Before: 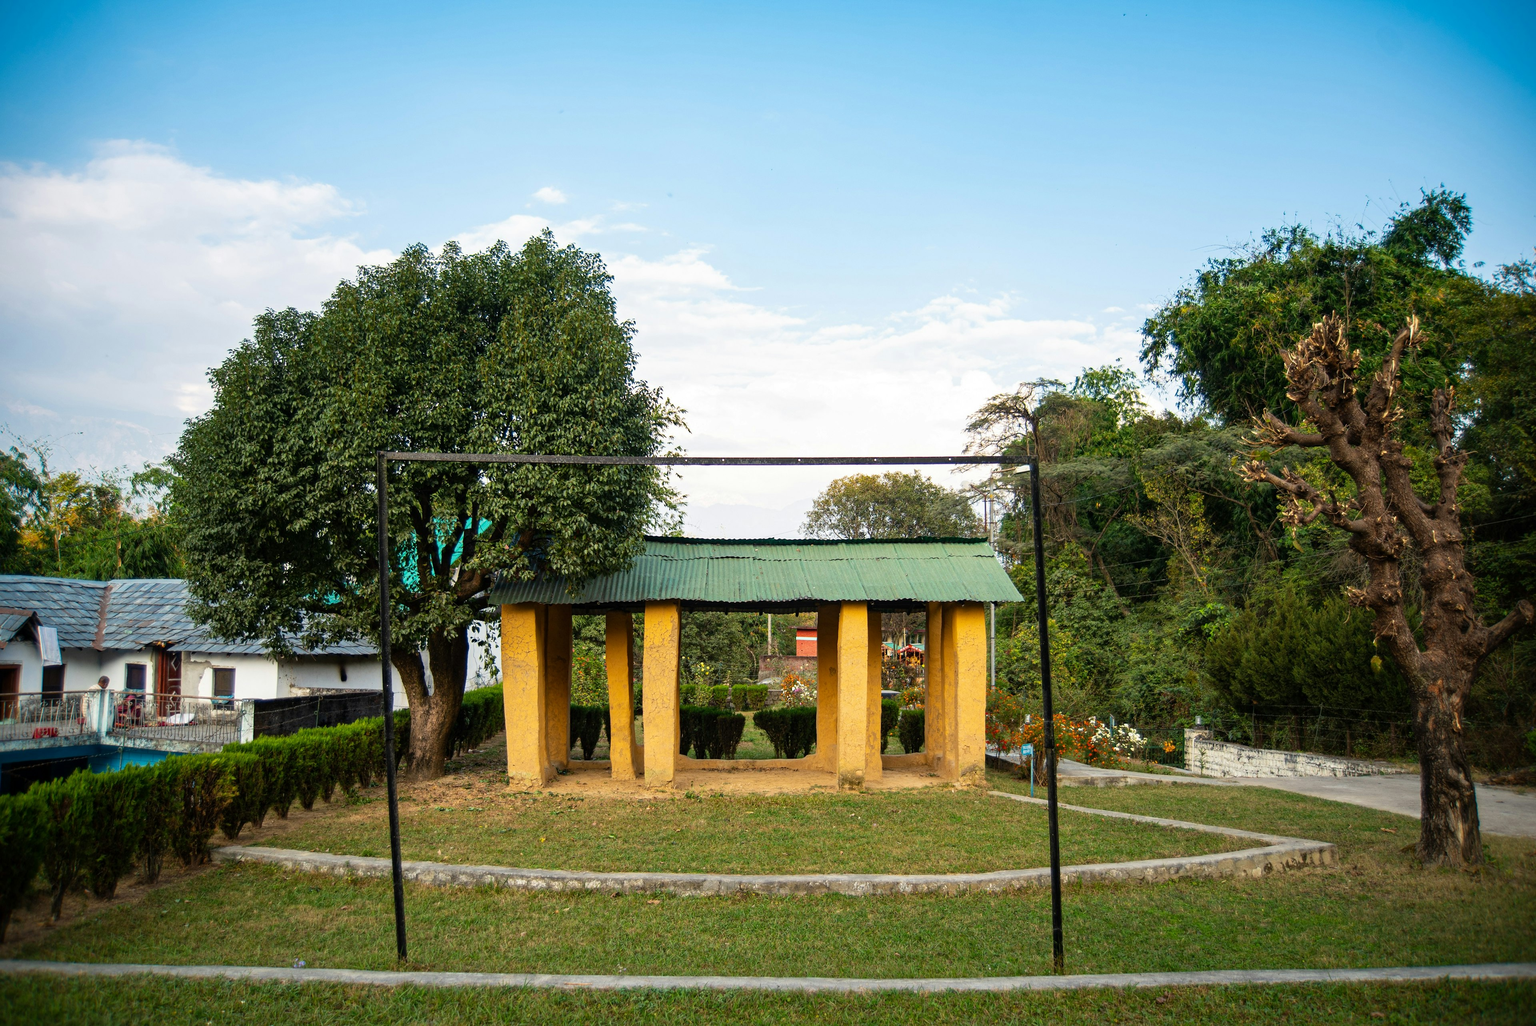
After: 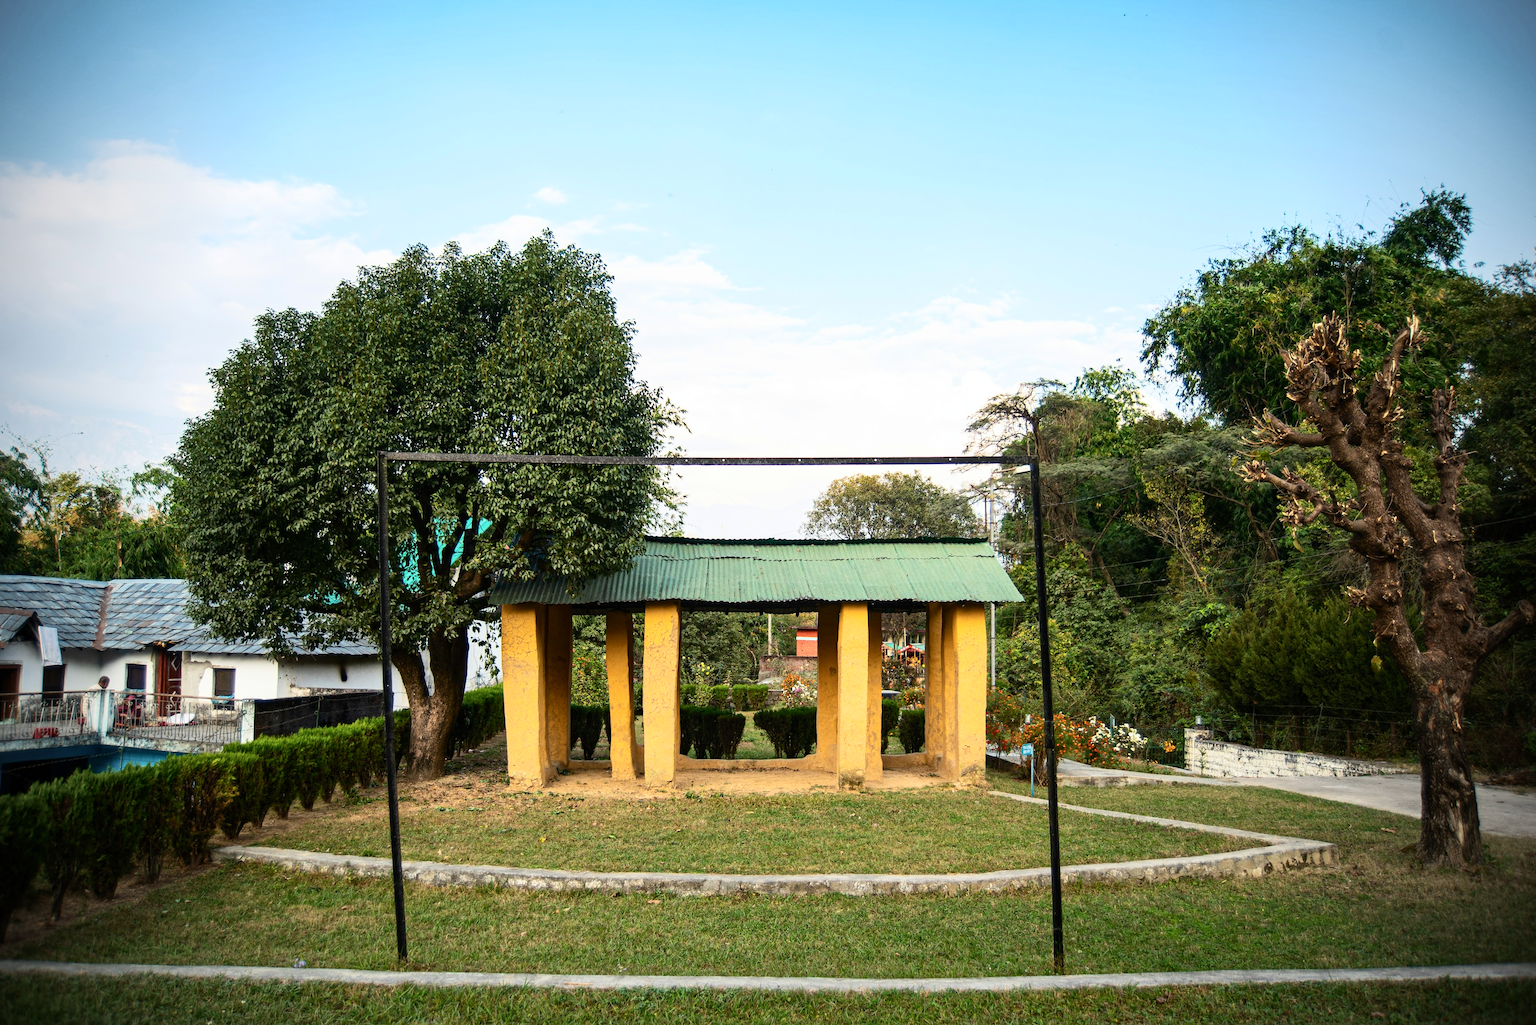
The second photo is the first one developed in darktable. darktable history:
contrast brightness saturation: contrast 0.24, brightness 0.09
vignetting: unbound false
color correction: highlights a* 0.003, highlights b* -0.283
